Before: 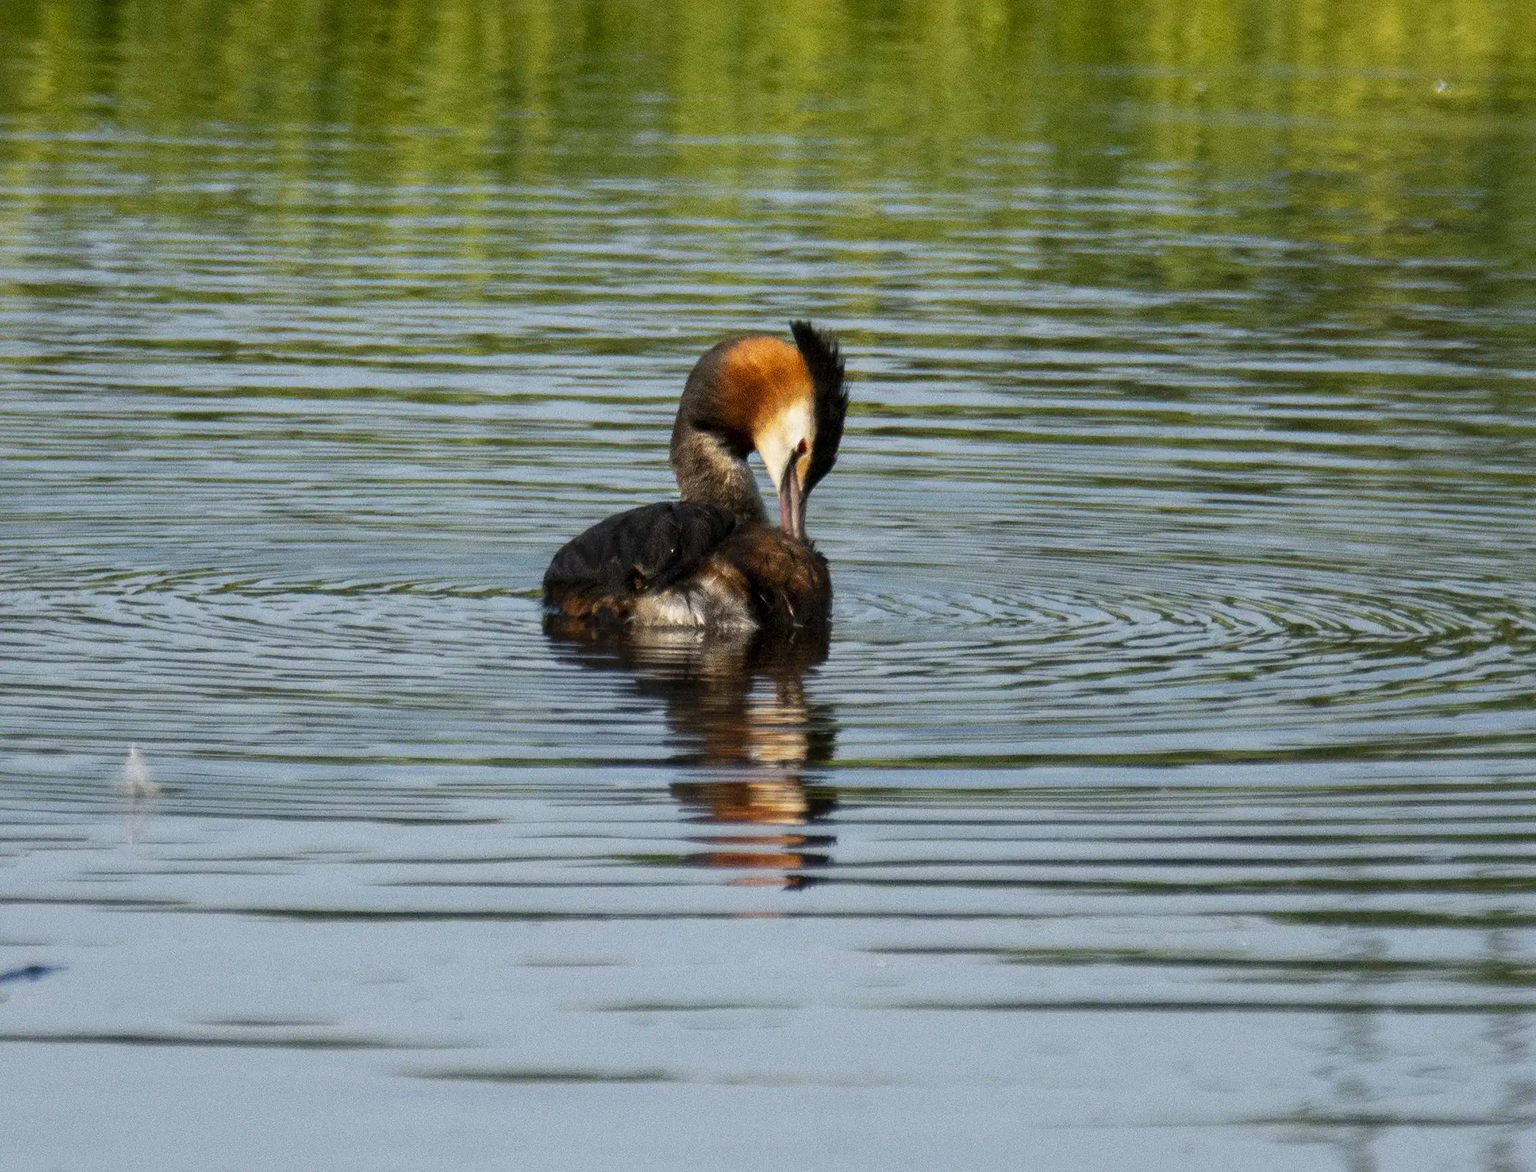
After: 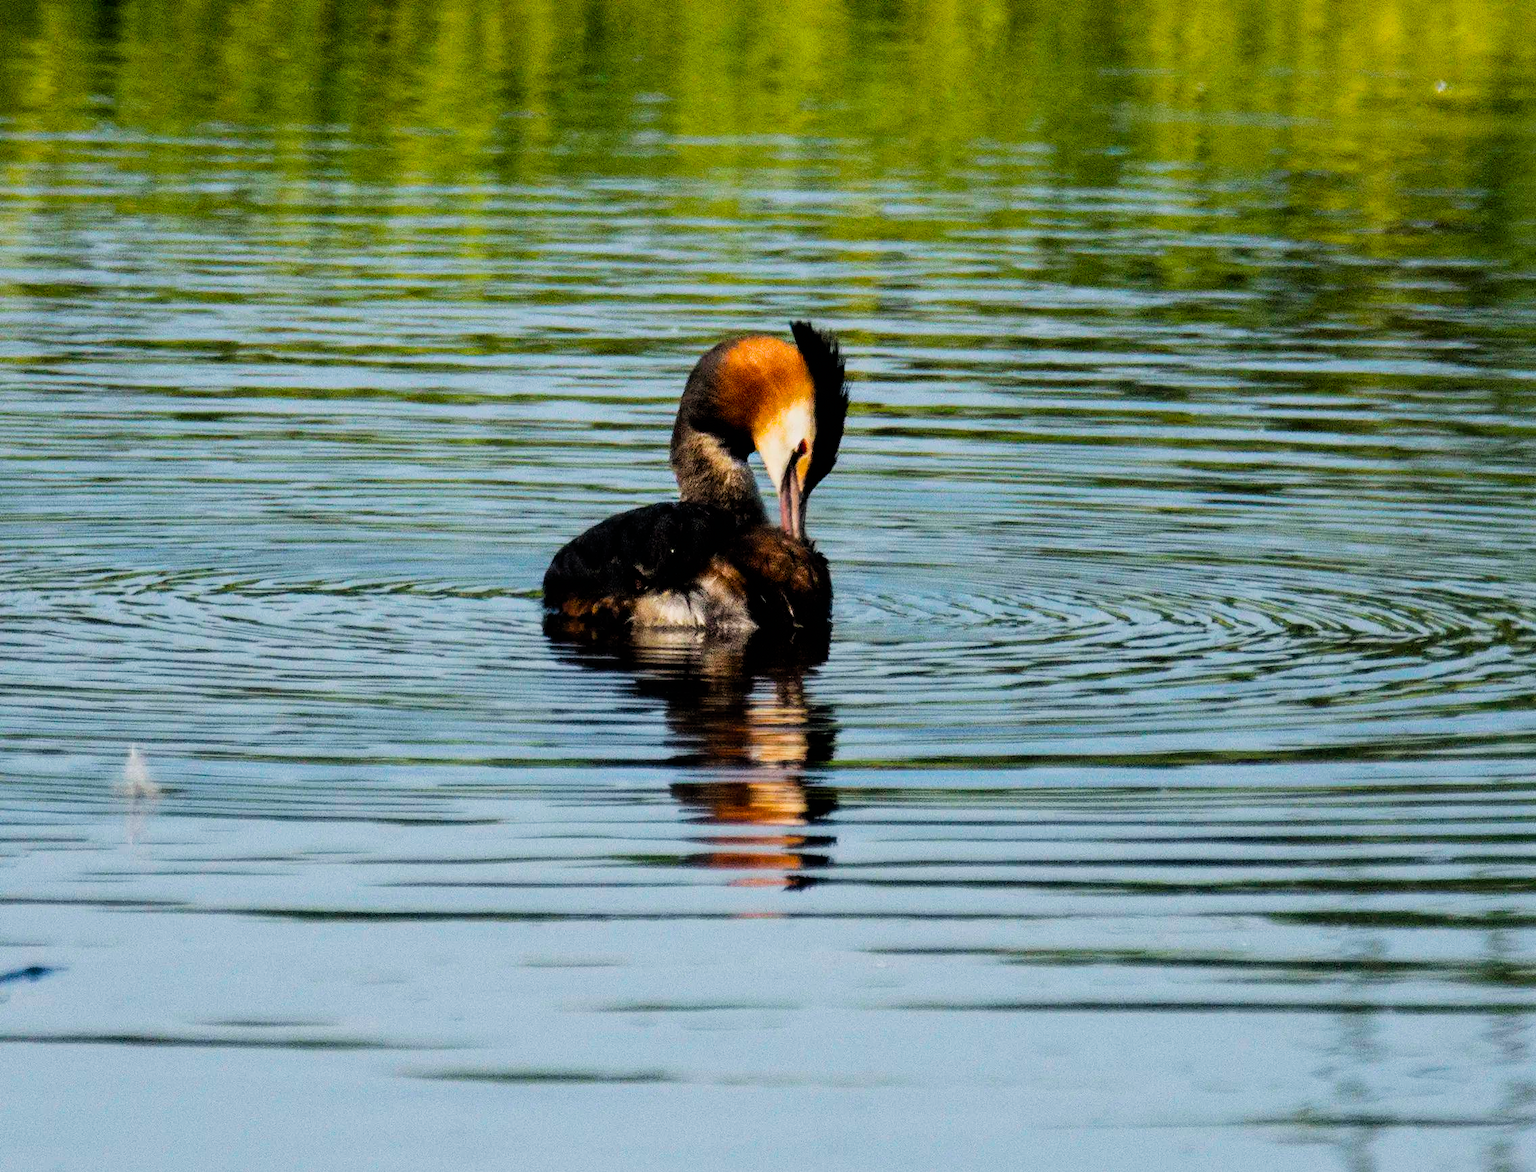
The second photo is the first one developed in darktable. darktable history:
exposure: exposure 0.17 EV, compensate highlight preservation false
color balance rgb: global offset › chroma 0.064%, global offset › hue 253.31°, perceptual saturation grading › global saturation 25.33%, global vibrance 20%
filmic rgb: black relative exposure -5.09 EV, white relative exposure 3.53 EV, hardness 3.18, contrast 1.298, highlights saturation mix -49.51%
